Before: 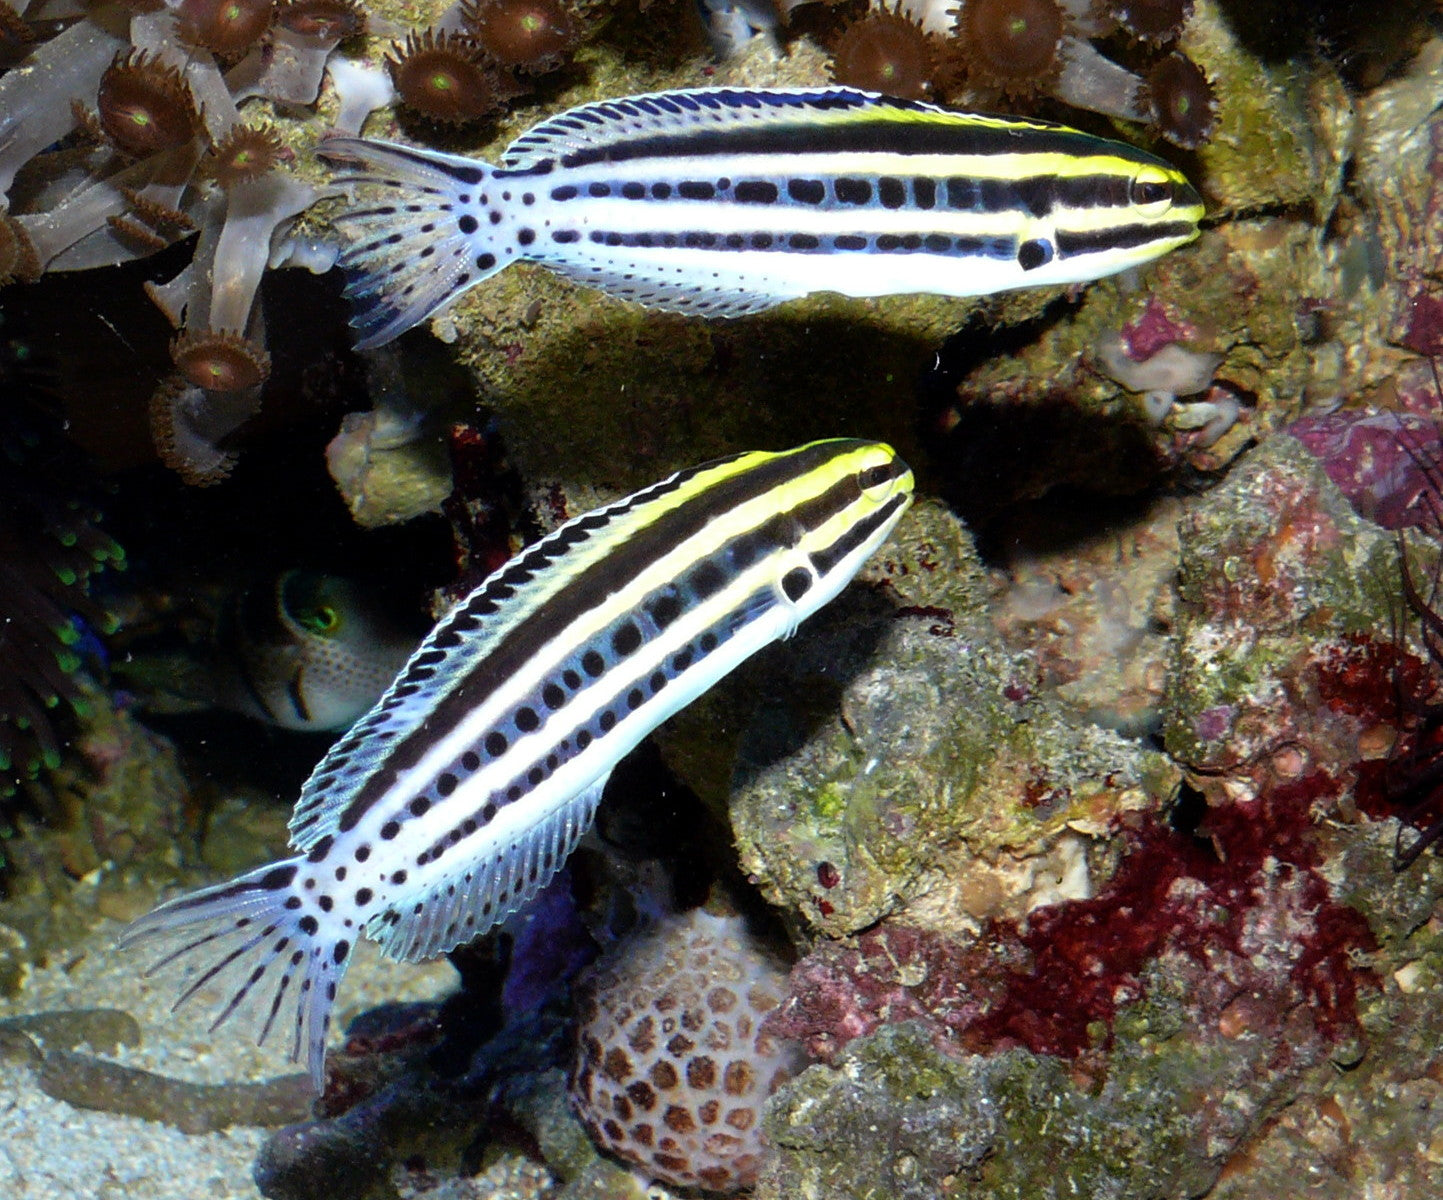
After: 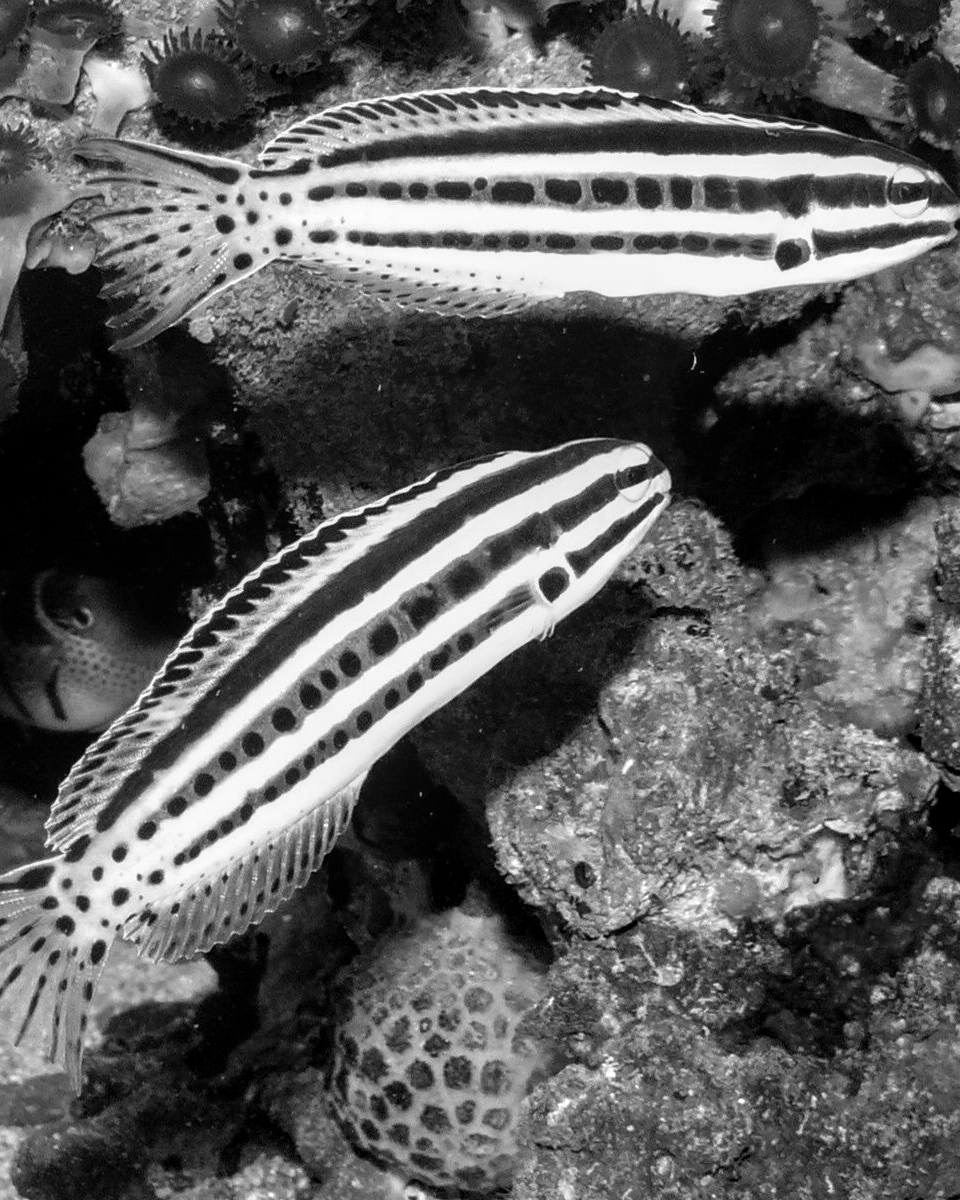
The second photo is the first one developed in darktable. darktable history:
local contrast: on, module defaults
crop: left 16.899%, right 16.556%
monochrome: on, module defaults
